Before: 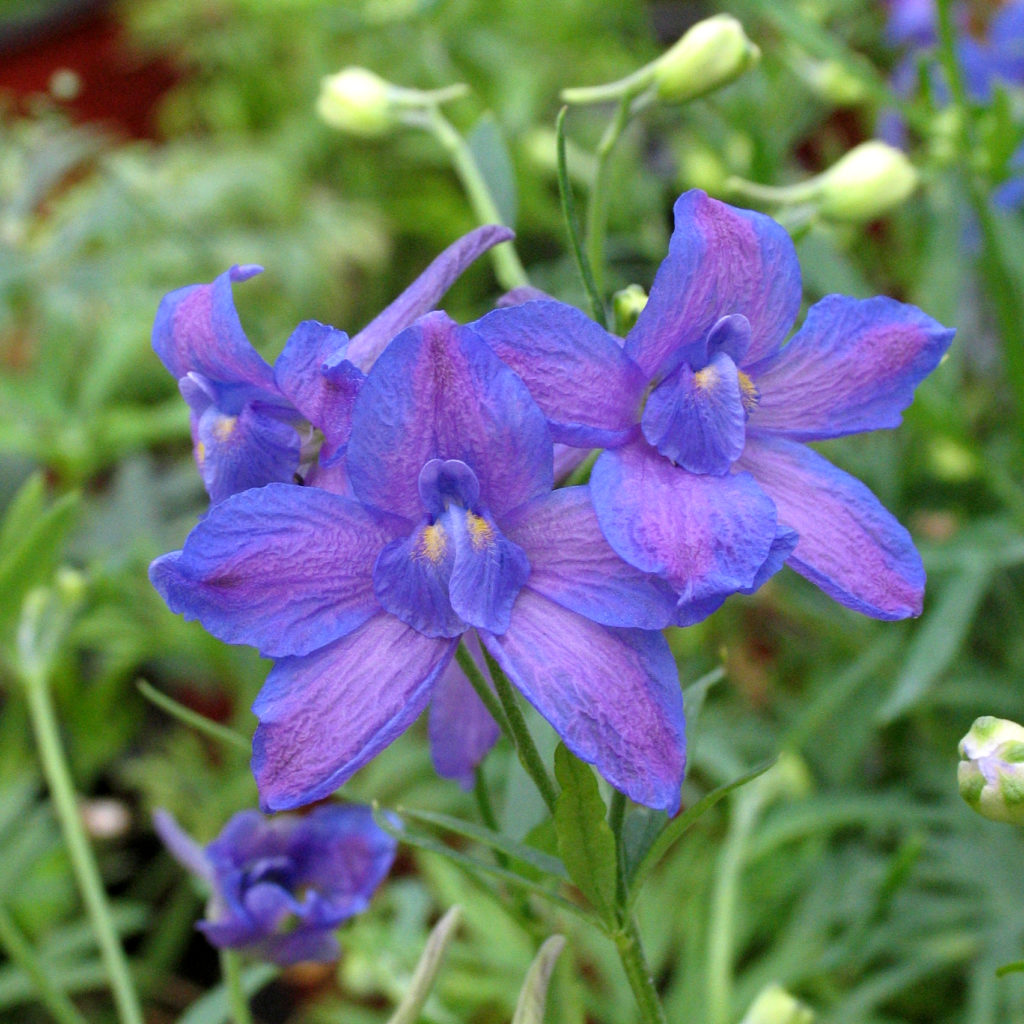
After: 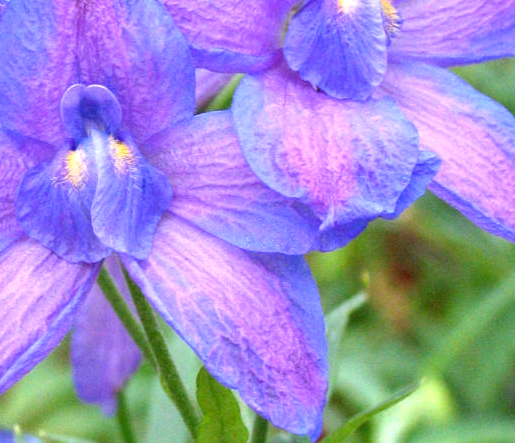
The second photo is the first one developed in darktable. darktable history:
exposure: exposure 1 EV, compensate highlight preservation false
crop: left 35.03%, top 36.625%, right 14.663%, bottom 20.057%
contrast brightness saturation: contrast 0.03, brightness -0.04
